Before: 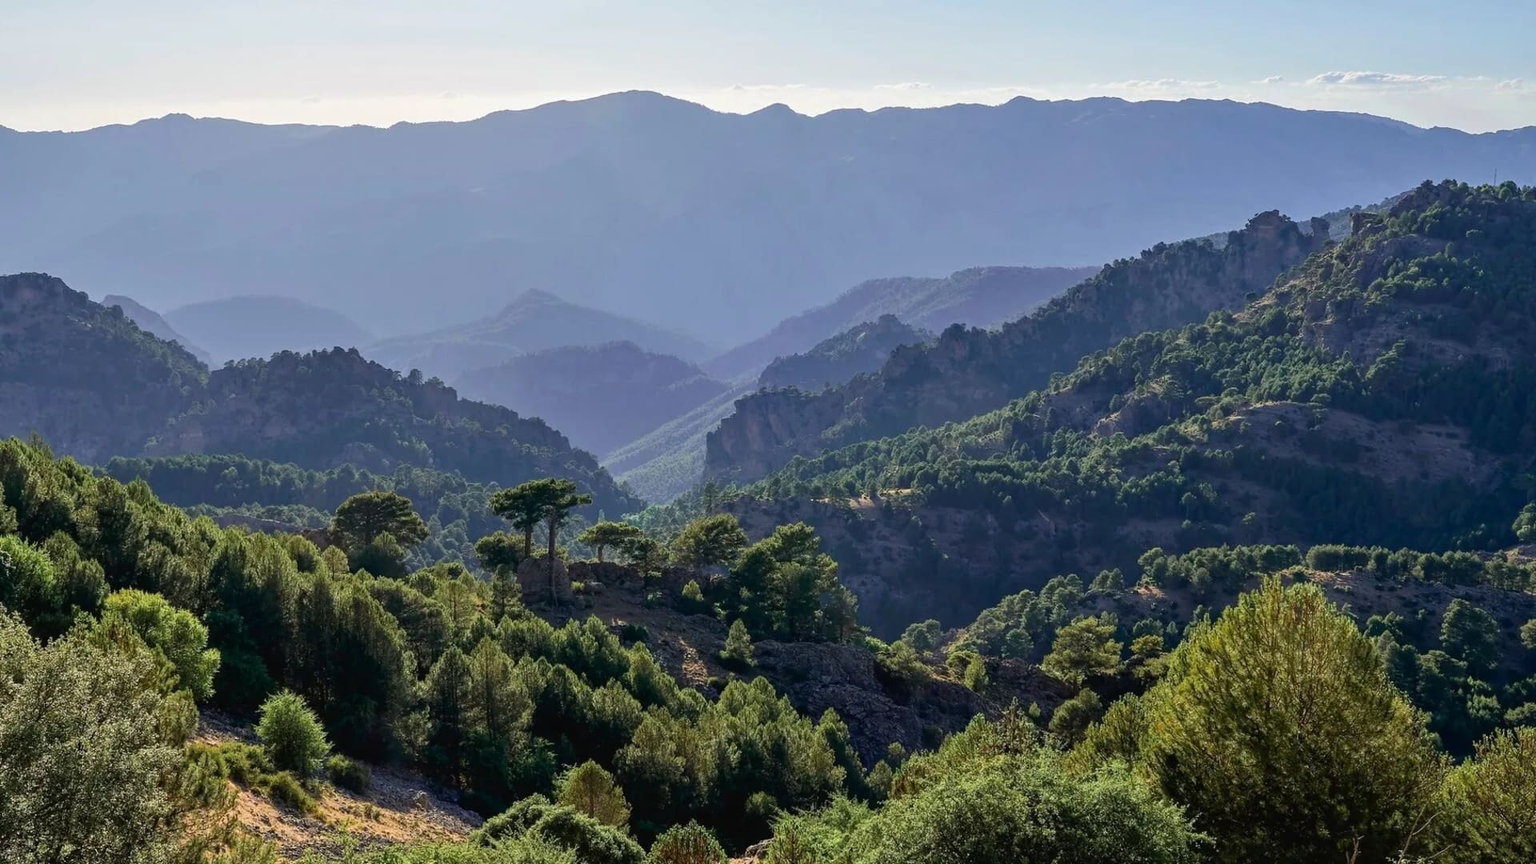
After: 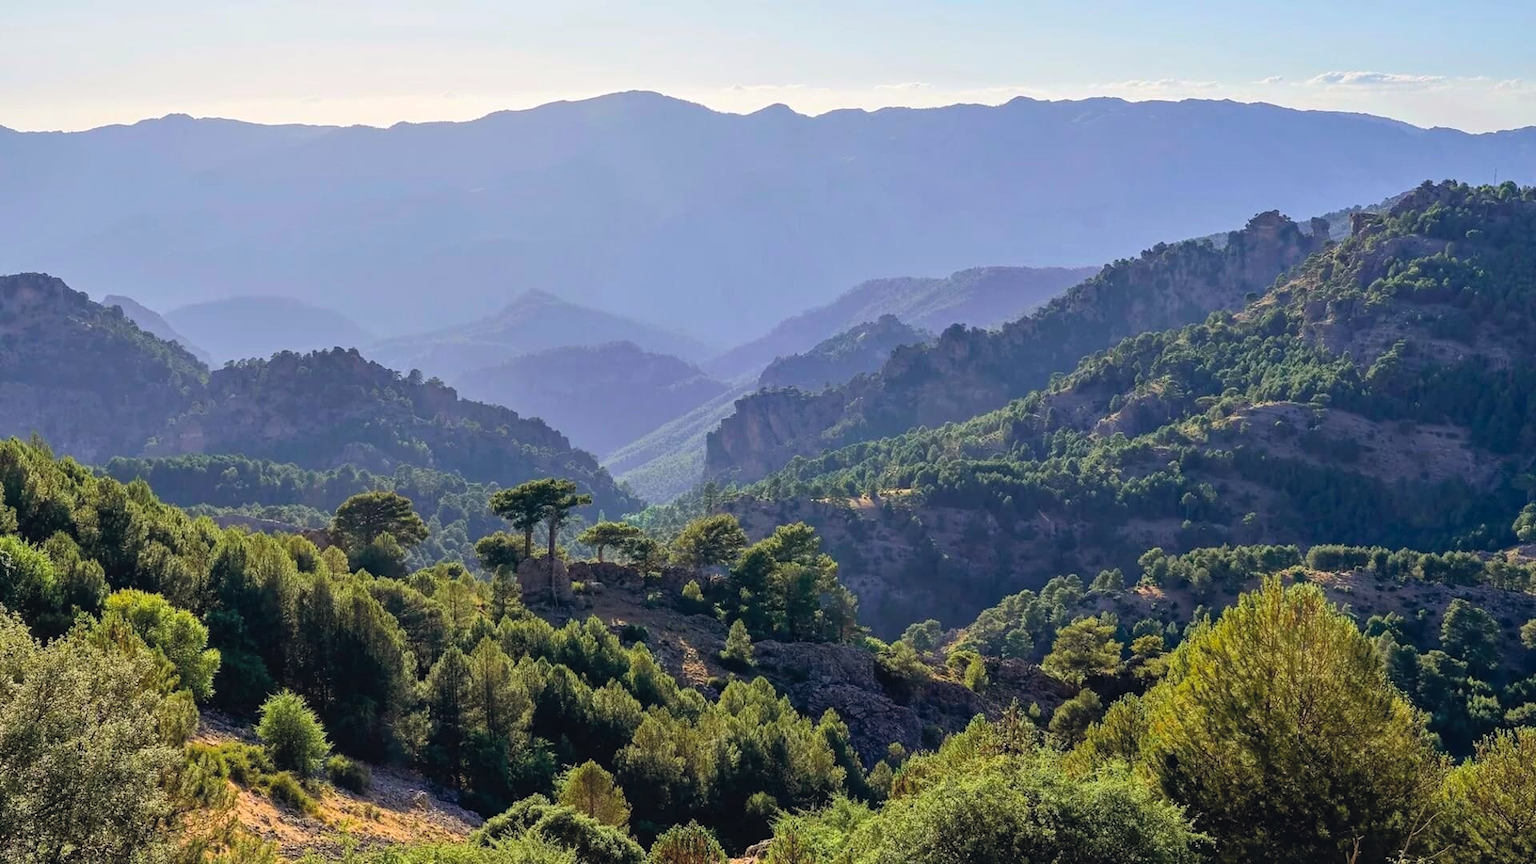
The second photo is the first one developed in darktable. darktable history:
color balance rgb: power › luminance -3.696%, power › chroma 0.577%, power › hue 37.32°, highlights gain › luminance 1.002%, highlights gain › chroma 0.394%, highlights gain › hue 42.54°, global offset › chroma 0.052%, global offset › hue 254.14°, linear chroma grading › global chroma 15.587%, perceptual saturation grading › global saturation 0.009%, global vibrance 20%
contrast brightness saturation: brightness 0.144
